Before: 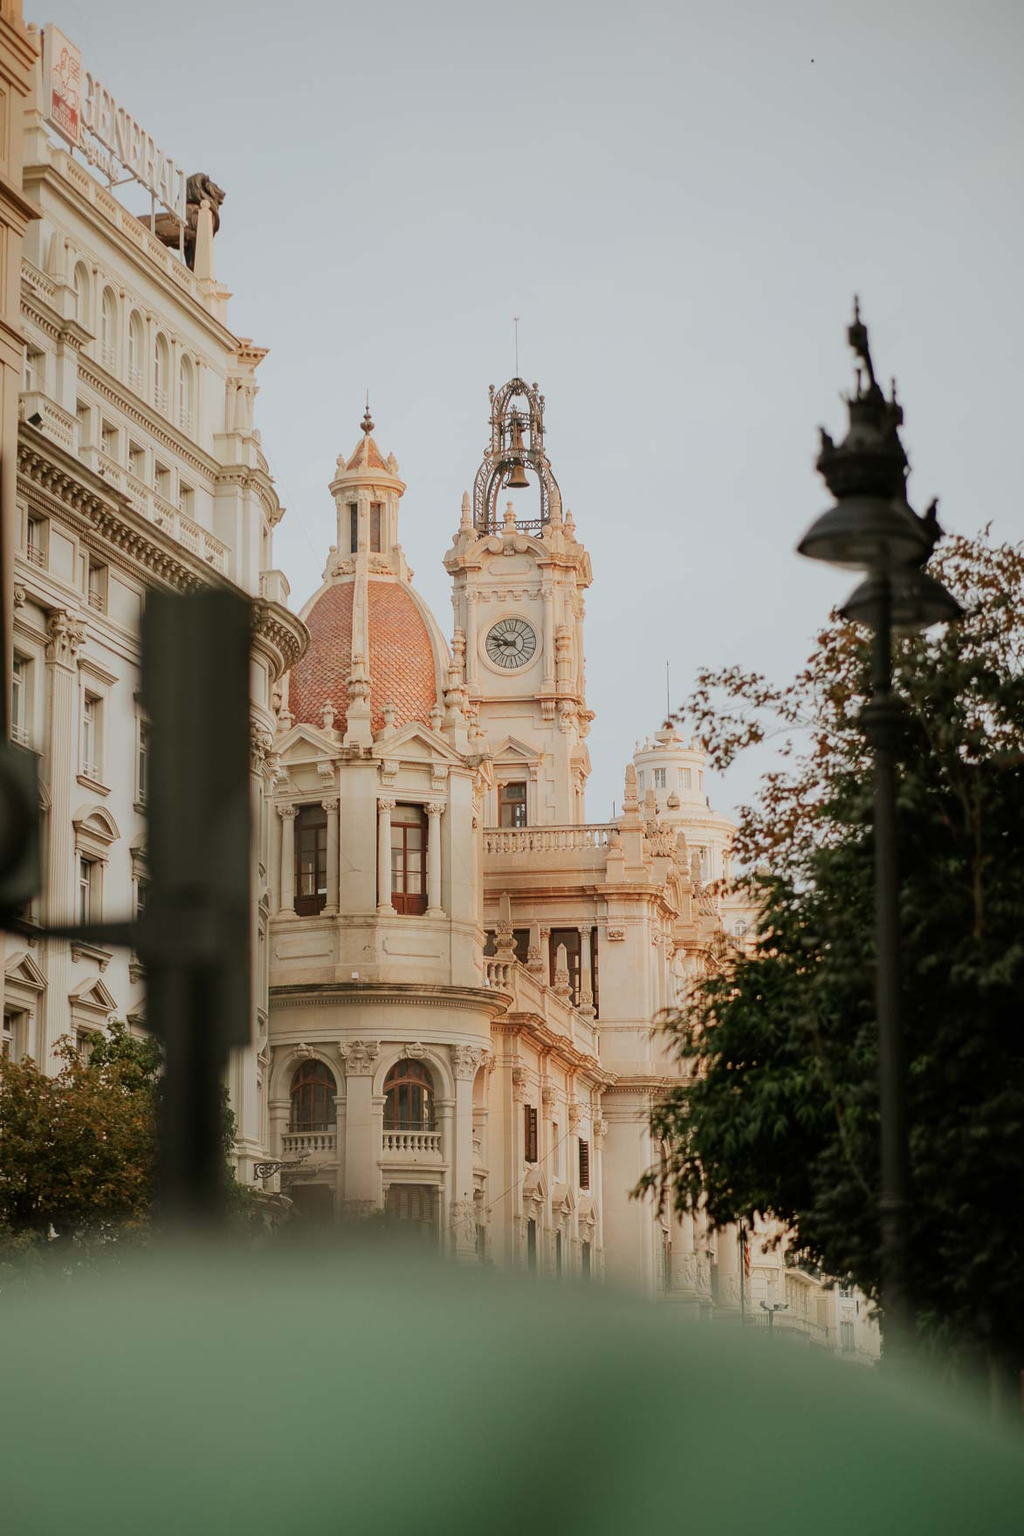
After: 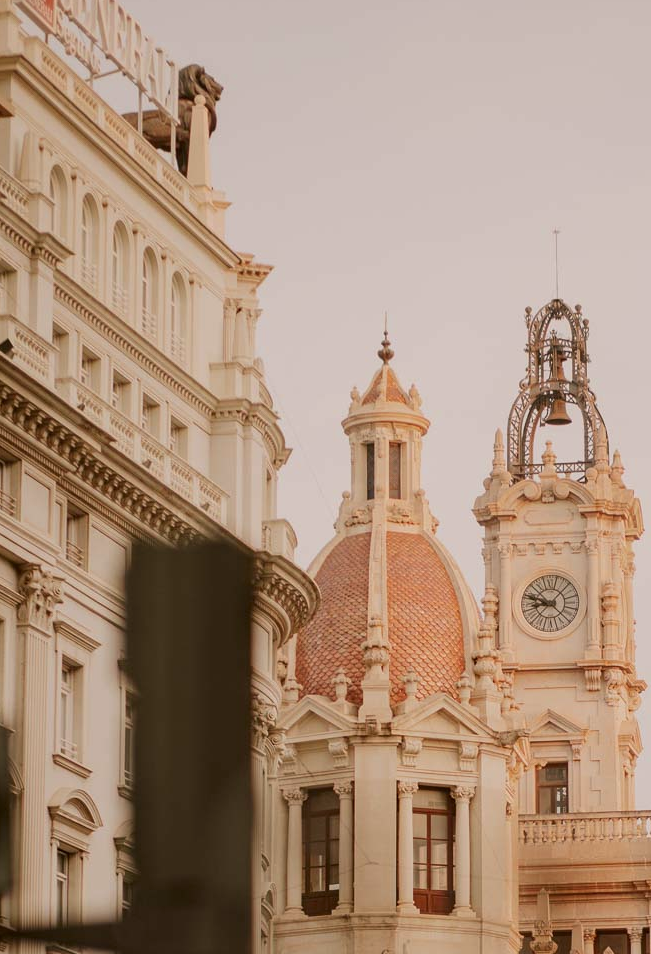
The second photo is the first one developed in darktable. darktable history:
contrast brightness saturation: contrast -0.011, brightness -0.007, saturation 0.038
color correction: highlights a* 6.77, highlights b* 7.76, shadows a* 6.32, shadows b* 7.37, saturation 0.881
color calibration: illuminant same as pipeline (D50), adaptation XYZ, x 0.346, y 0.358, temperature 5004.9 K
crop and rotate: left 3.032%, top 7.705%, right 41.396%, bottom 38.056%
